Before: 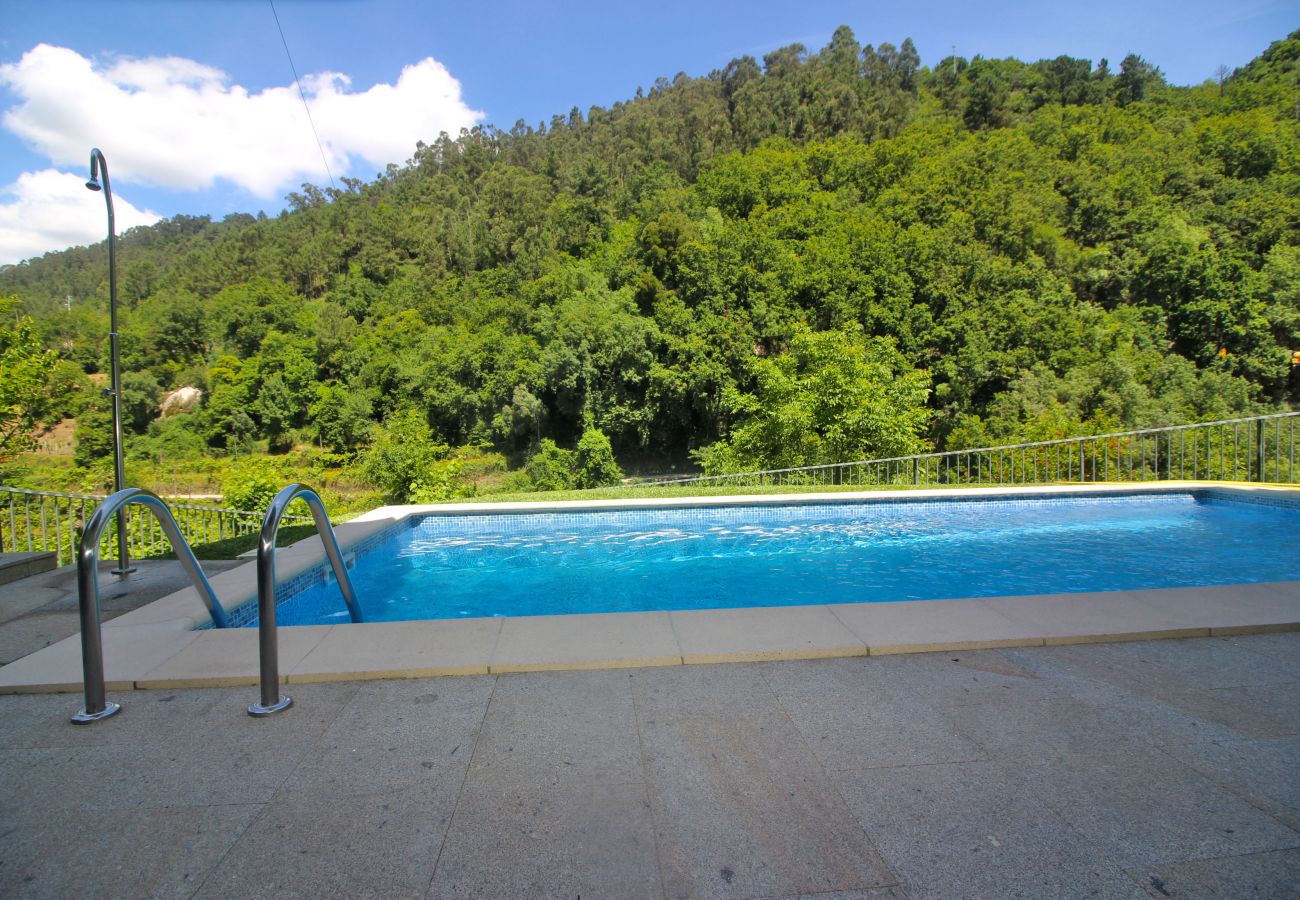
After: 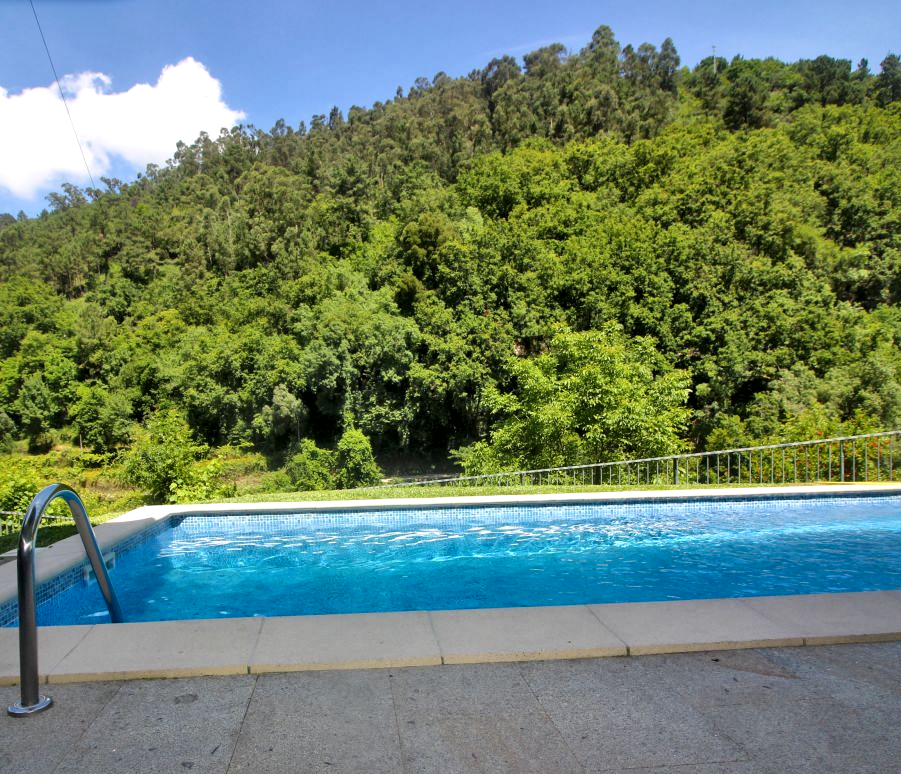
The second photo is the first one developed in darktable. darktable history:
crop: left 18.479%, right 12.2%, bottom 13.971%
local contrast: mode bilateral grid, contrast 20, coarseness 50, detail 171%, midtone range 0.2
